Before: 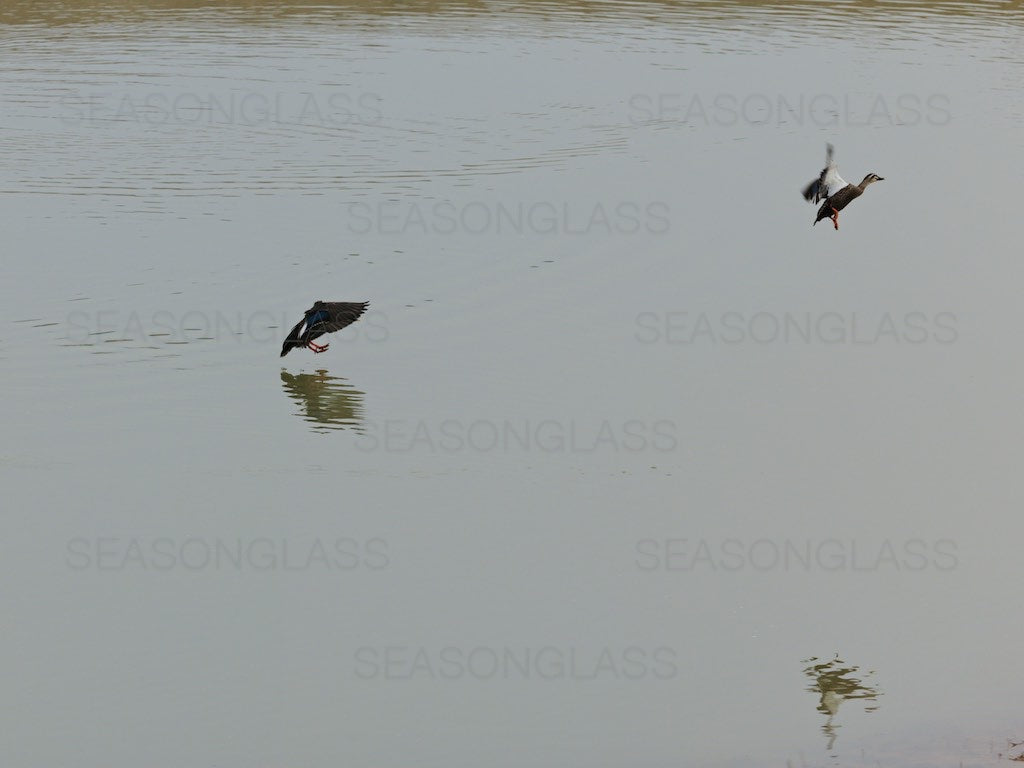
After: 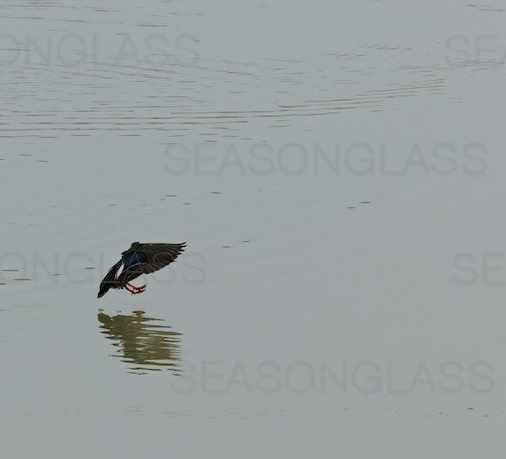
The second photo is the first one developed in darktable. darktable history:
crop: left 17.879%, top 7.808%, right 32.658%, bottom 32.301%
